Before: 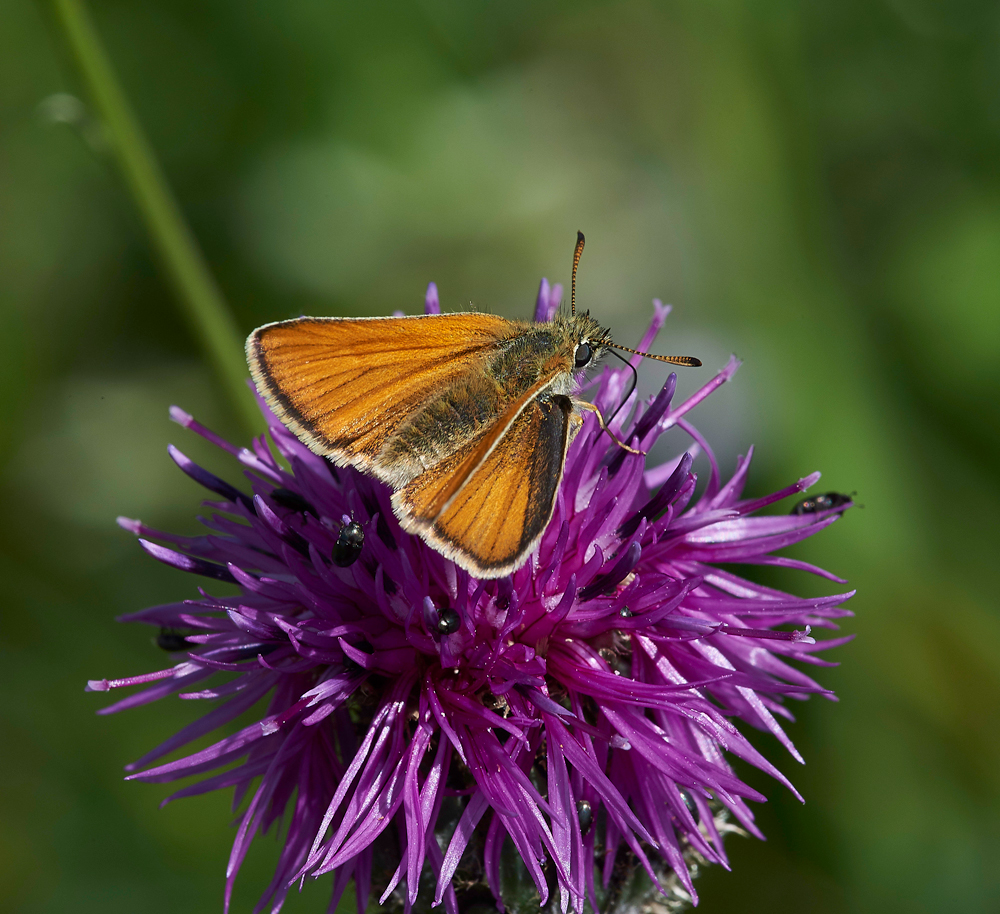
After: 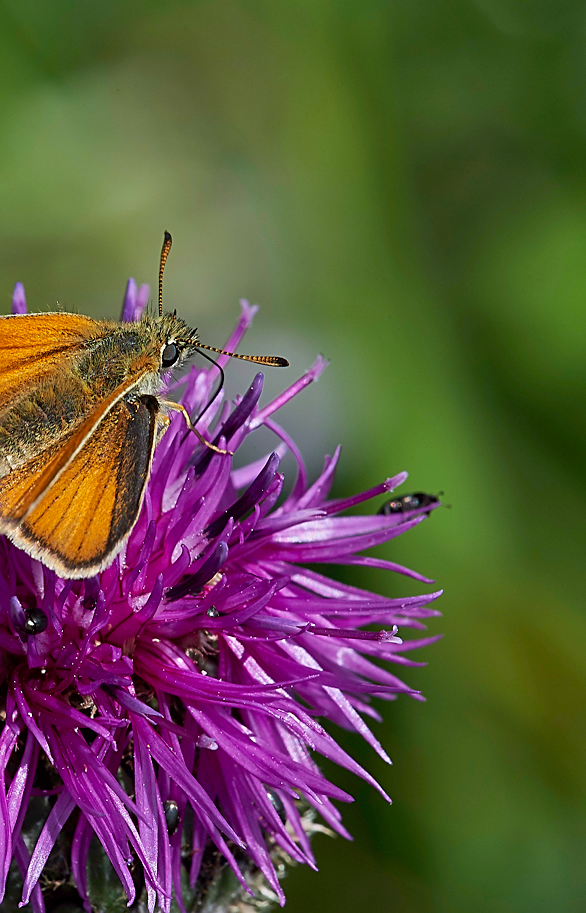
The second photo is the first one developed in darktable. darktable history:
exposure: black level correction 0.001, exposure -0.199 EV, compensate exposure bias true, compensate highlight preservation false
contrast brightness saturation: brightness 0.085, saturation 0.194
crop: left 41.393%
sharpen: amount 0.493
